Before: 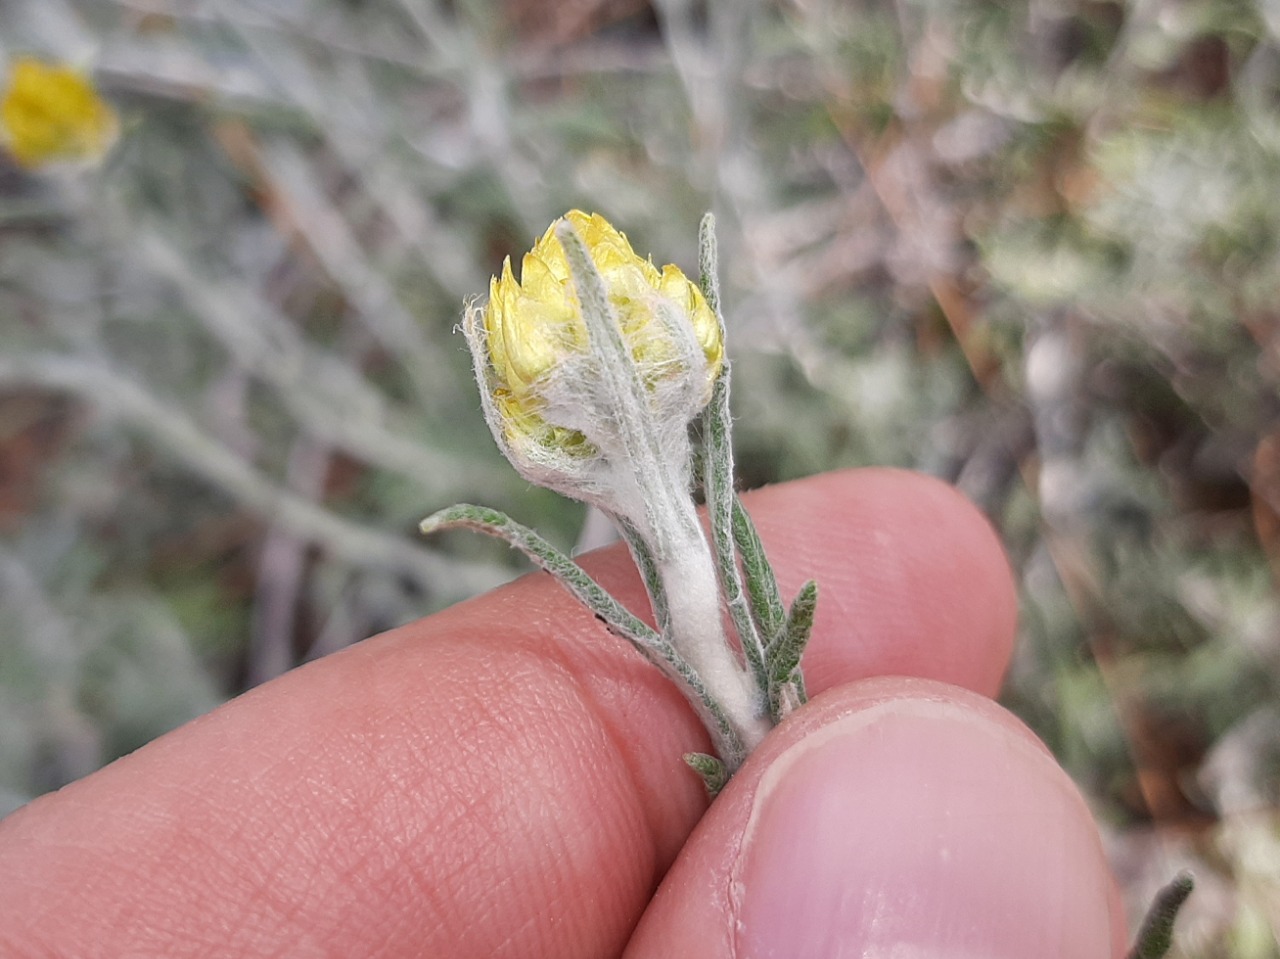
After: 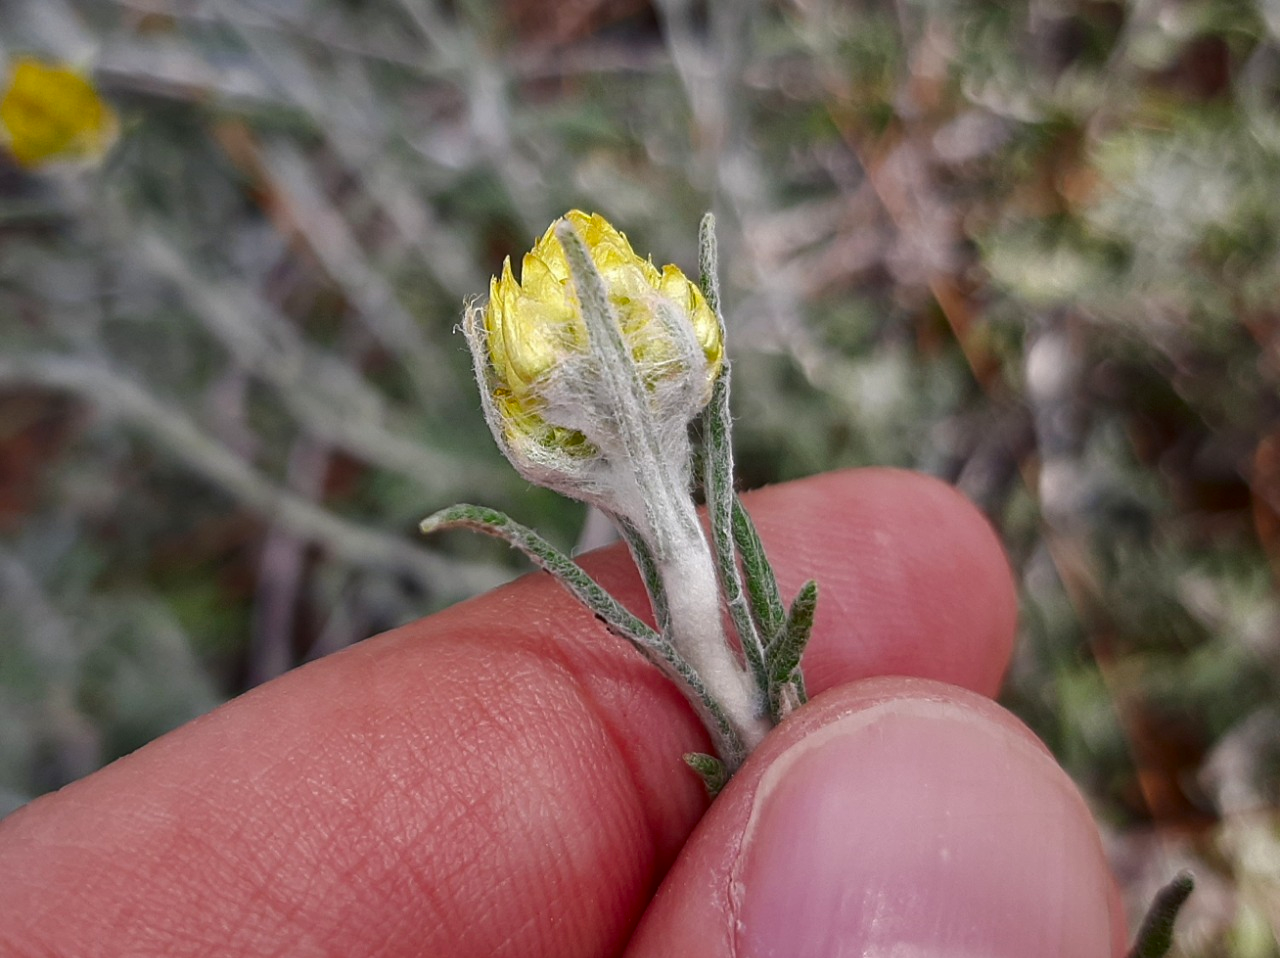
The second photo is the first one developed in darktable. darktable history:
crop: bottom 0.075%
contrast brightness saturation: brightness -0.251, saturation 0.199
tone equalizer: edges refinement/feathering 500, mask exposure compensation -1.57 EV, preserve details no
